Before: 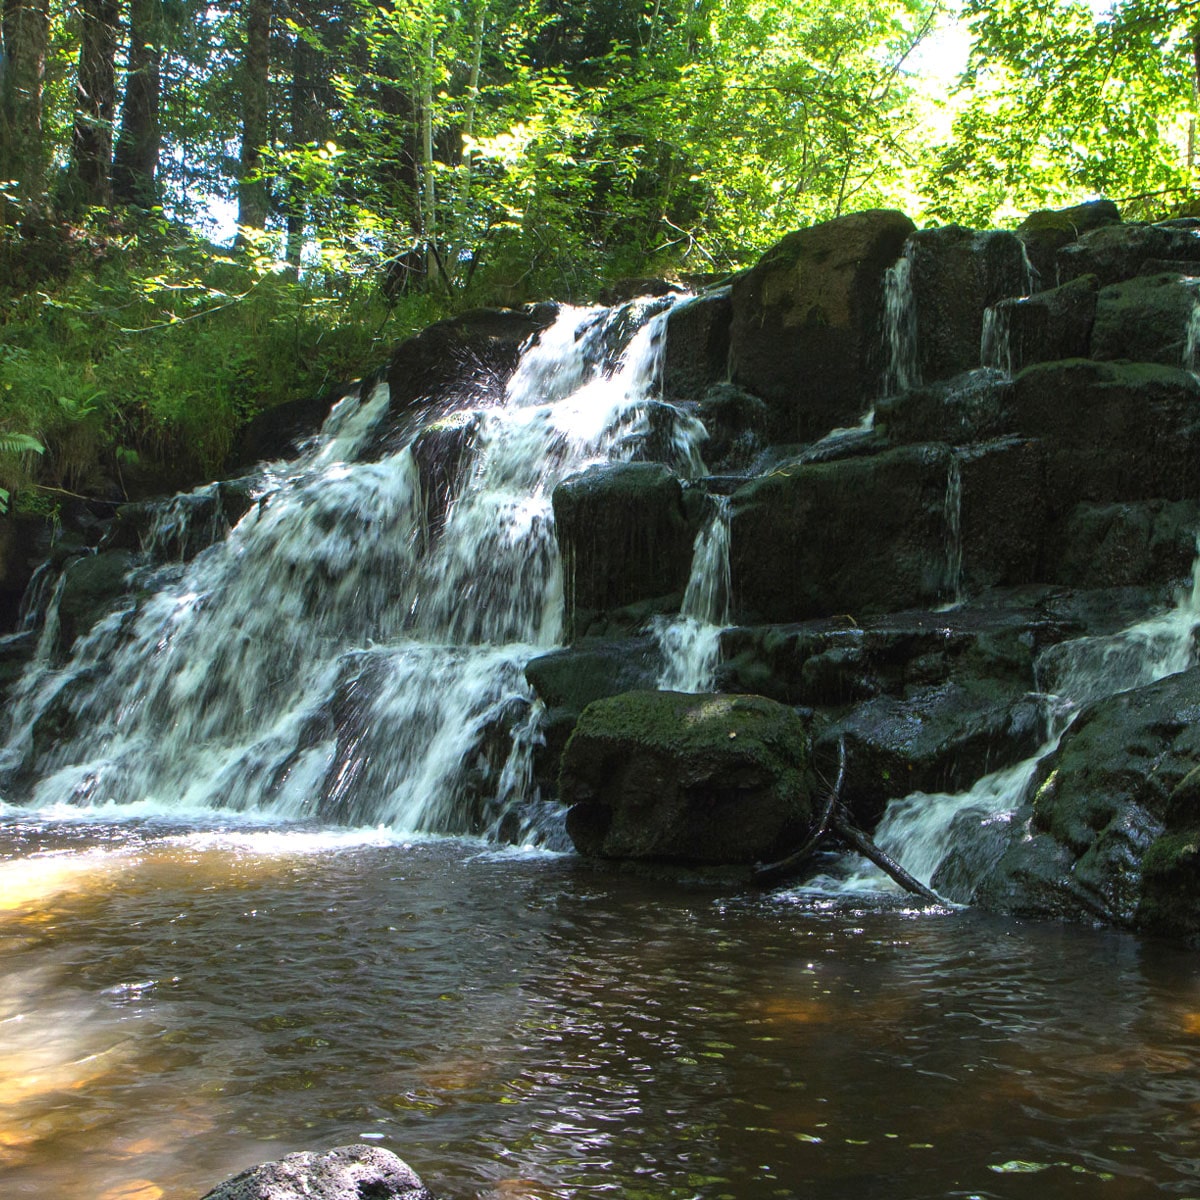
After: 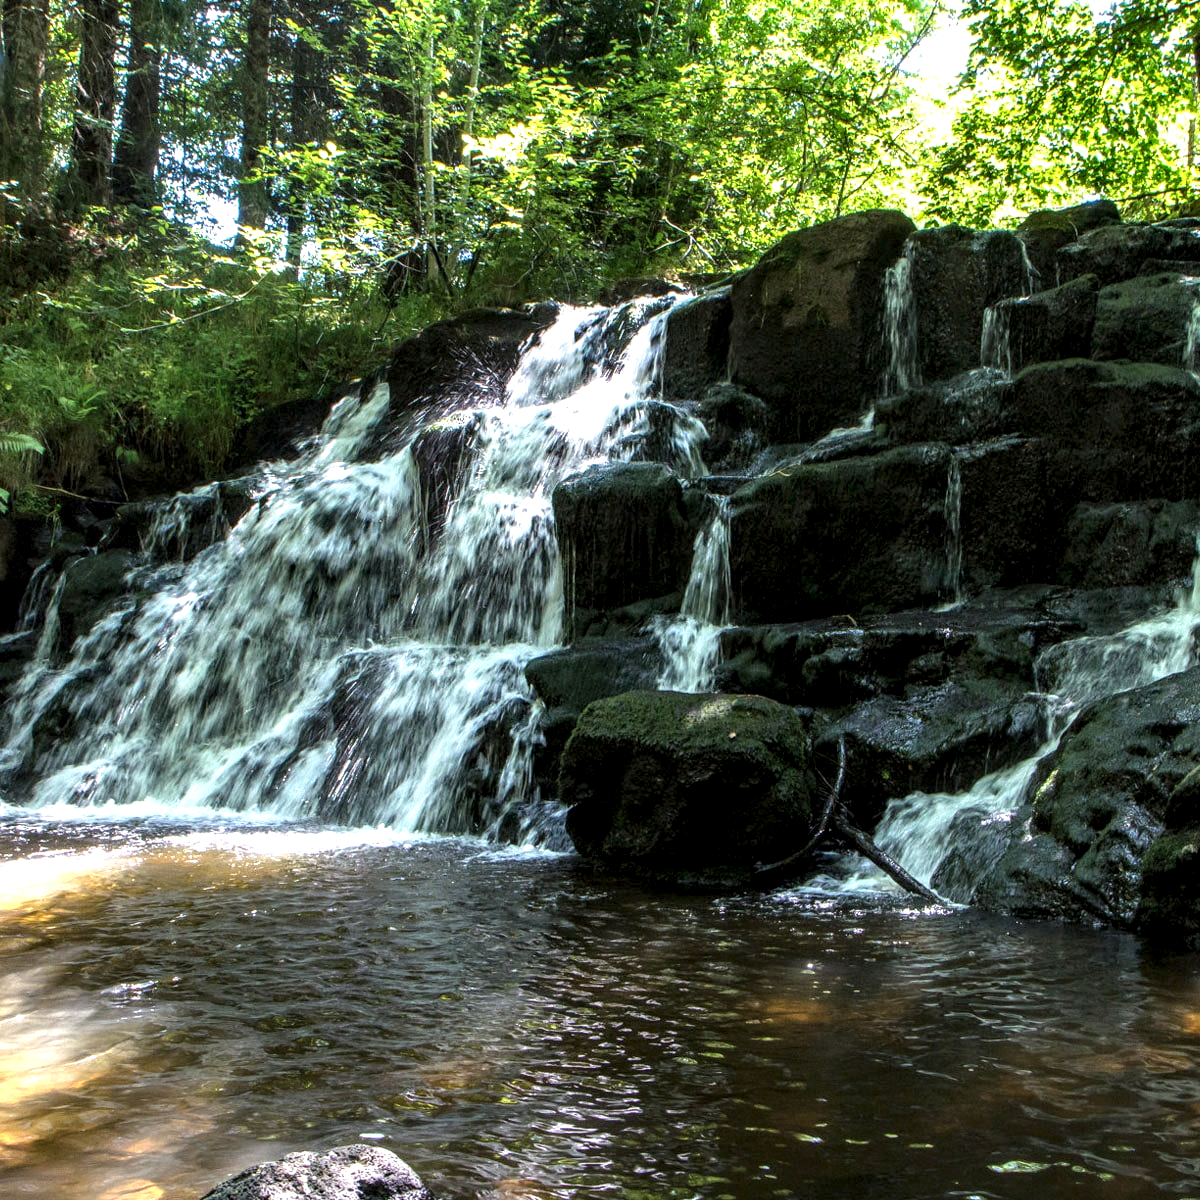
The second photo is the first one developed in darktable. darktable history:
local contrast: highlights 20%, shadows 70%, detail 170%
